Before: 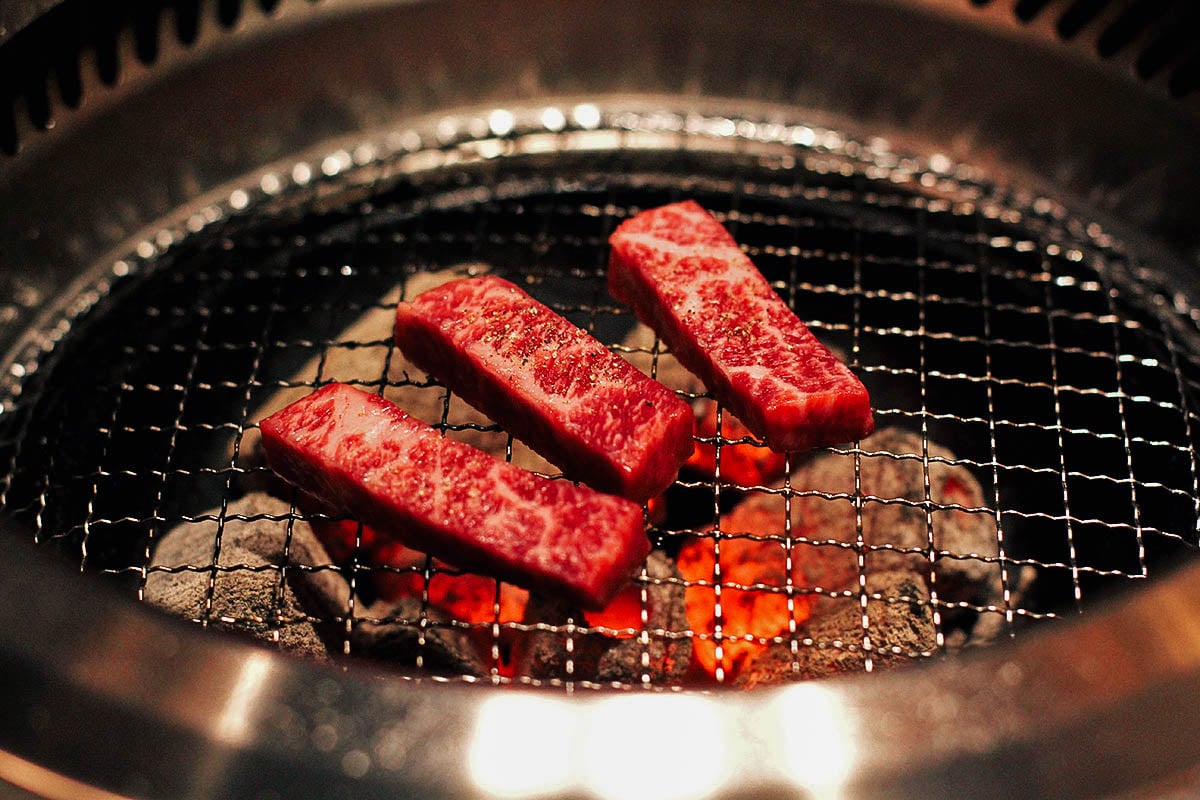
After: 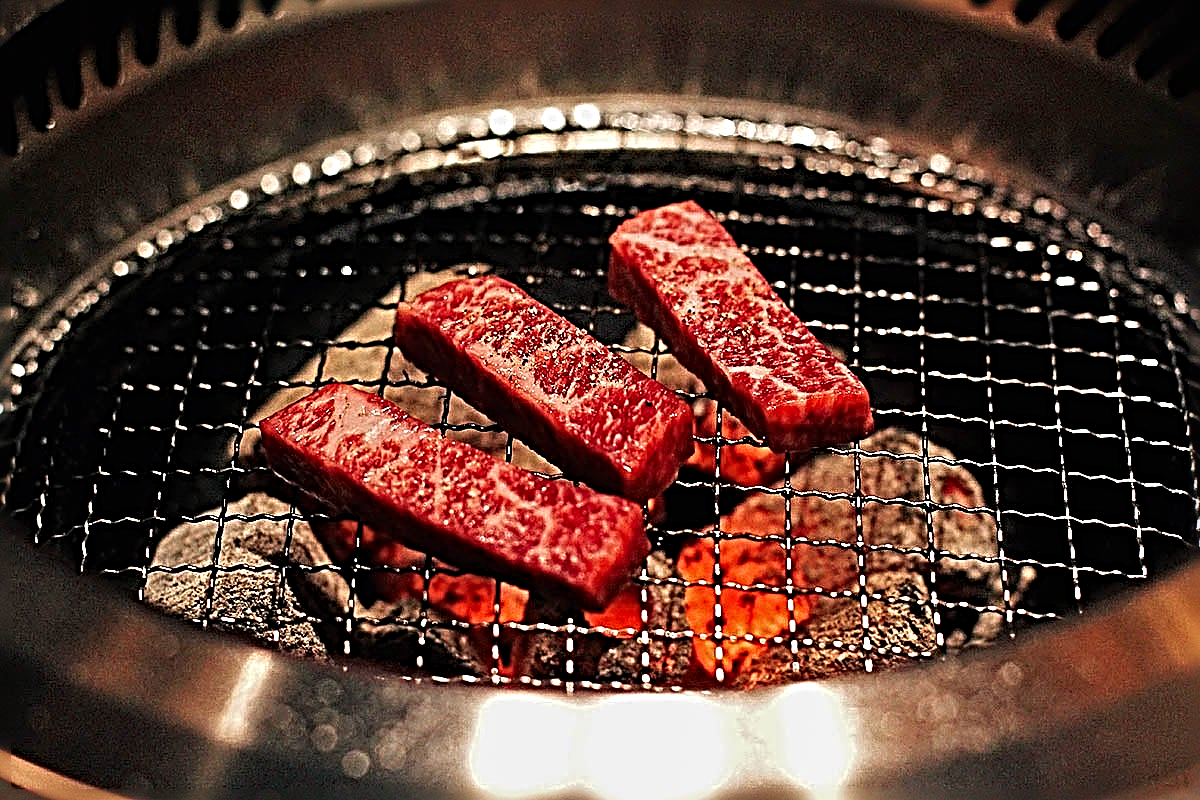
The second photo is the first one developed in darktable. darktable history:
exposure: compensate highlight preservation false
sharpen: radius 4.046, amount 1.992
